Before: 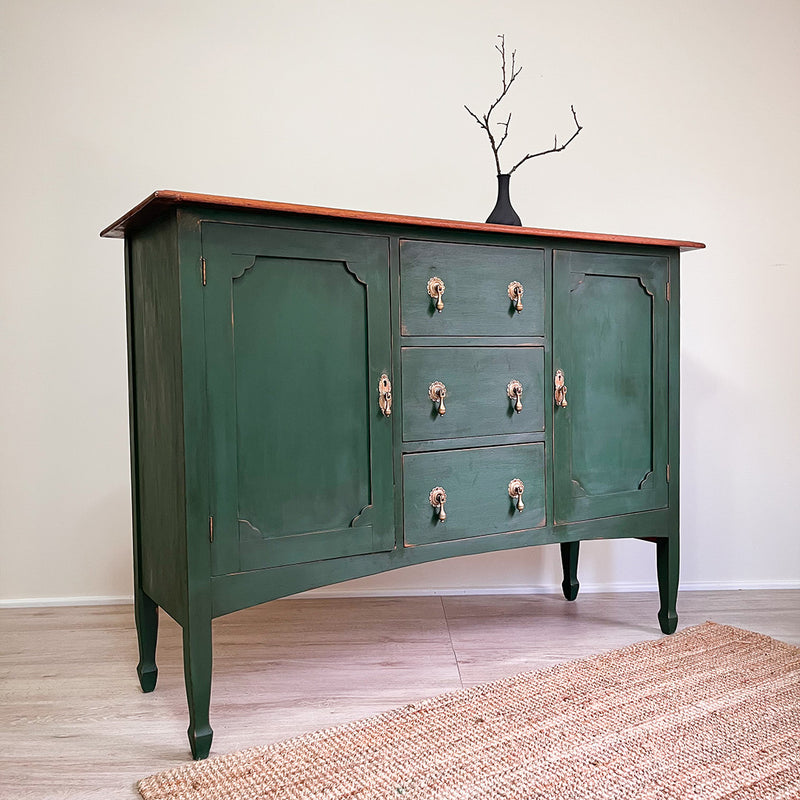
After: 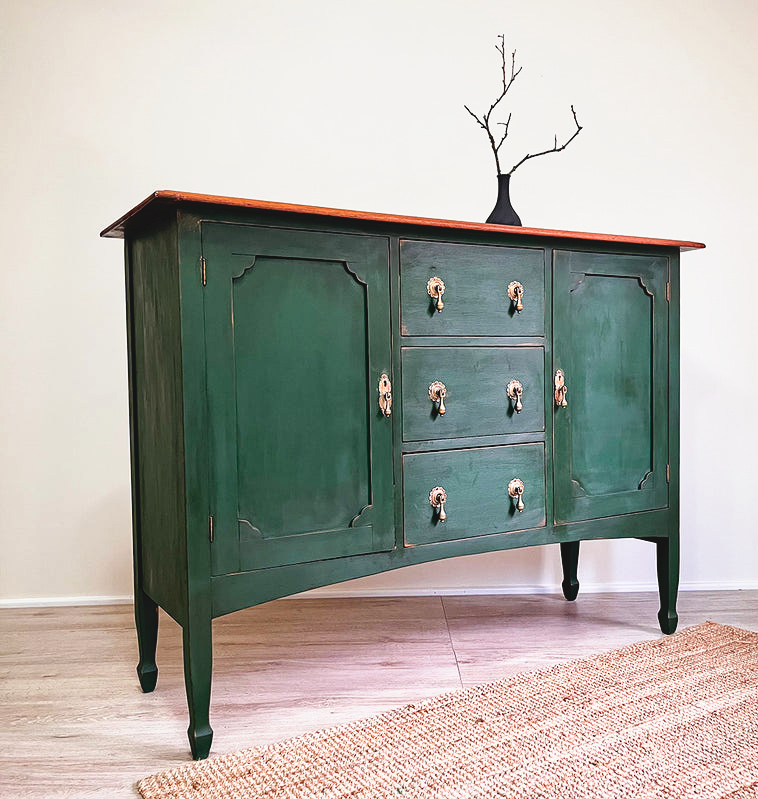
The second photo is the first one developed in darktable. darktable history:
crop and rotate: left 0%, right 5.137%
haze removal: compatibility mode true, adaptive false
local contrast: mode bilateral grid, contrast 21, coarseness 50, detail 119%, midtone range 0.2
tone curve: curves: ch0 [(0, 0.074) (0.129, 0.136) (0.285, 0.301) (0.689, 0.764) (0.854, 0.926) (0.987, 0.977)]; ch1 [(0, 0) (0.337, 0.249) (0.434, 0.437) (0.485, 0.491) (0.515, 0.495) (0.566, 0.57) (0.625, 0.625) (0.764, 0.806) (1, 1)]; ch2 [(0, 0) (0.314, 0.301) (0.401, 0.411) (0.505, 0.499) (0.54, 0.54) (0.608, 0.613) (0.706, 0.735) (1, 1)], preserve colors none
